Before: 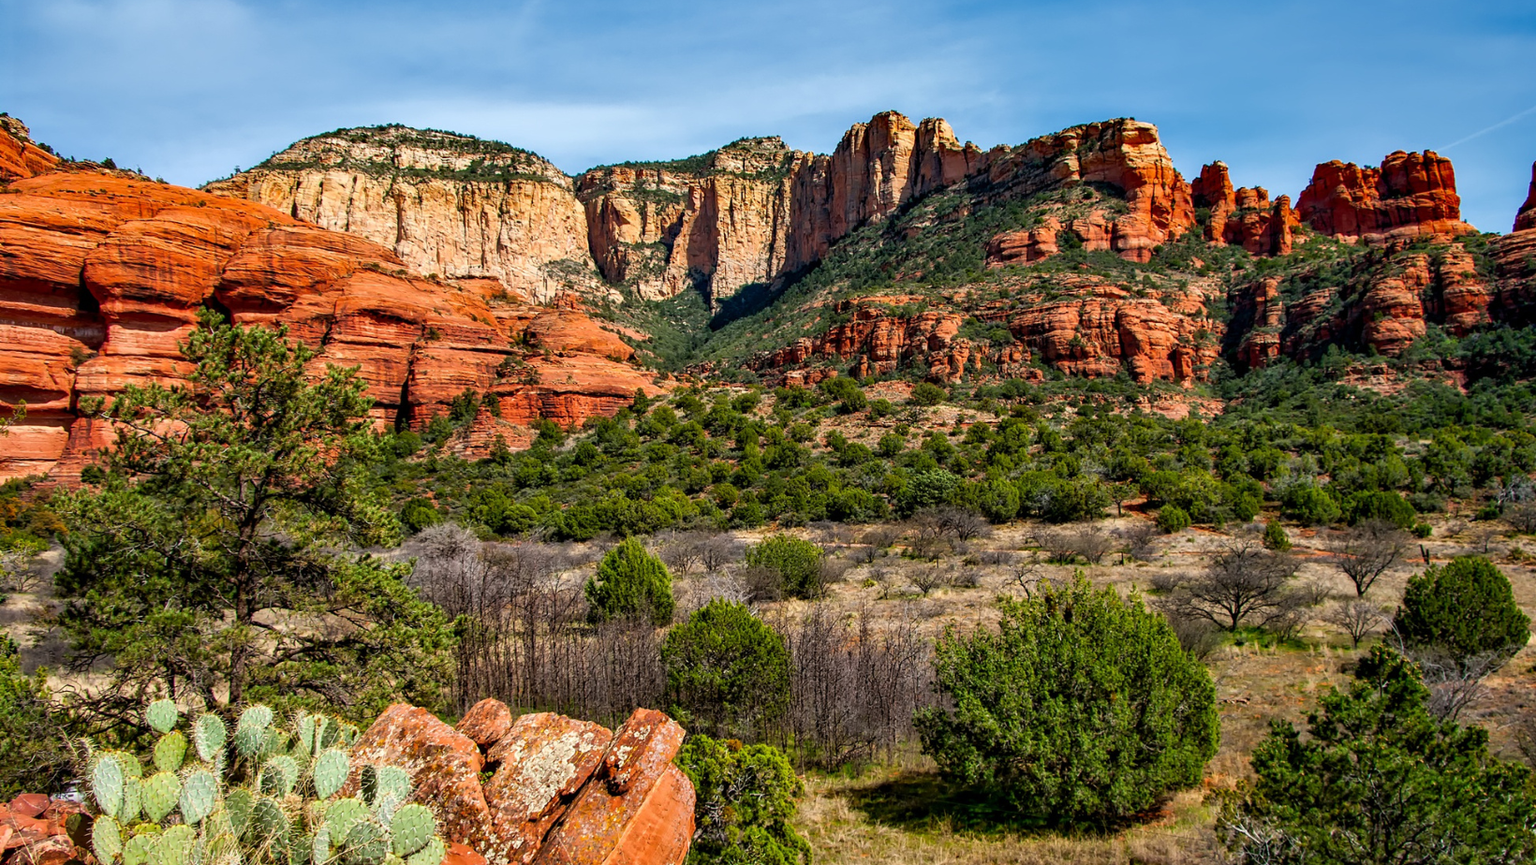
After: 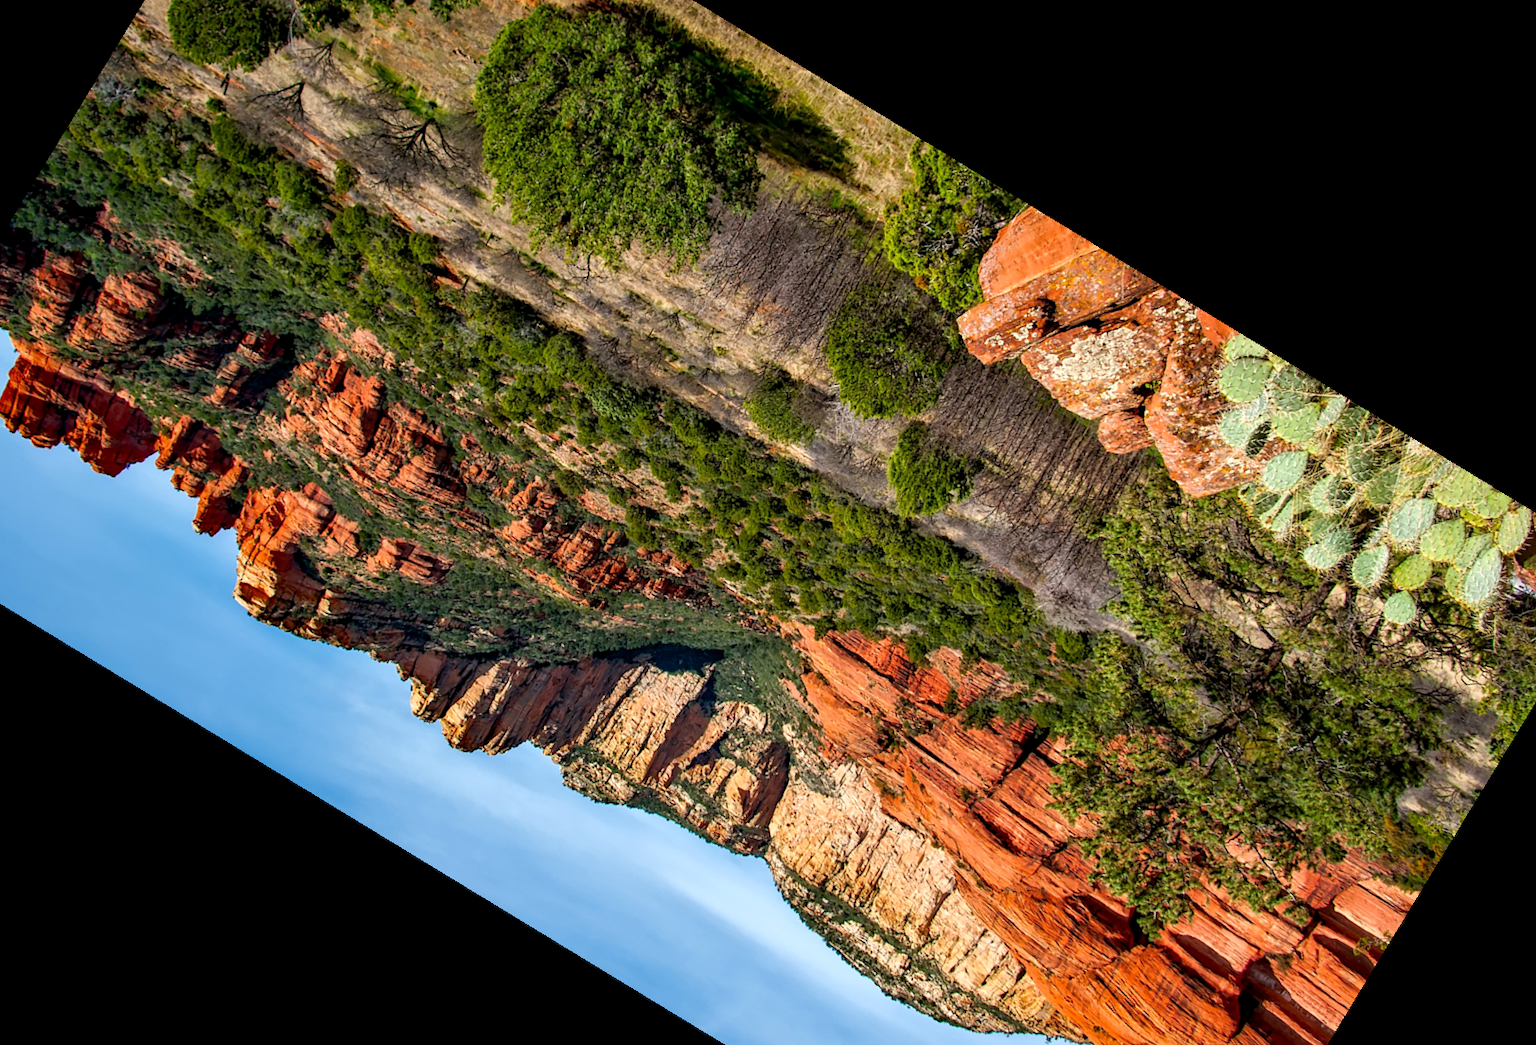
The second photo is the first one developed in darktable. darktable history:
crop and rotate: angle 148.68°, left 9.111%, top 15.603%, right 4.588%, bottom 17.041%
exposure: black level correction 0.001, exposure 0.14 EV, compensate highlight preservation false
